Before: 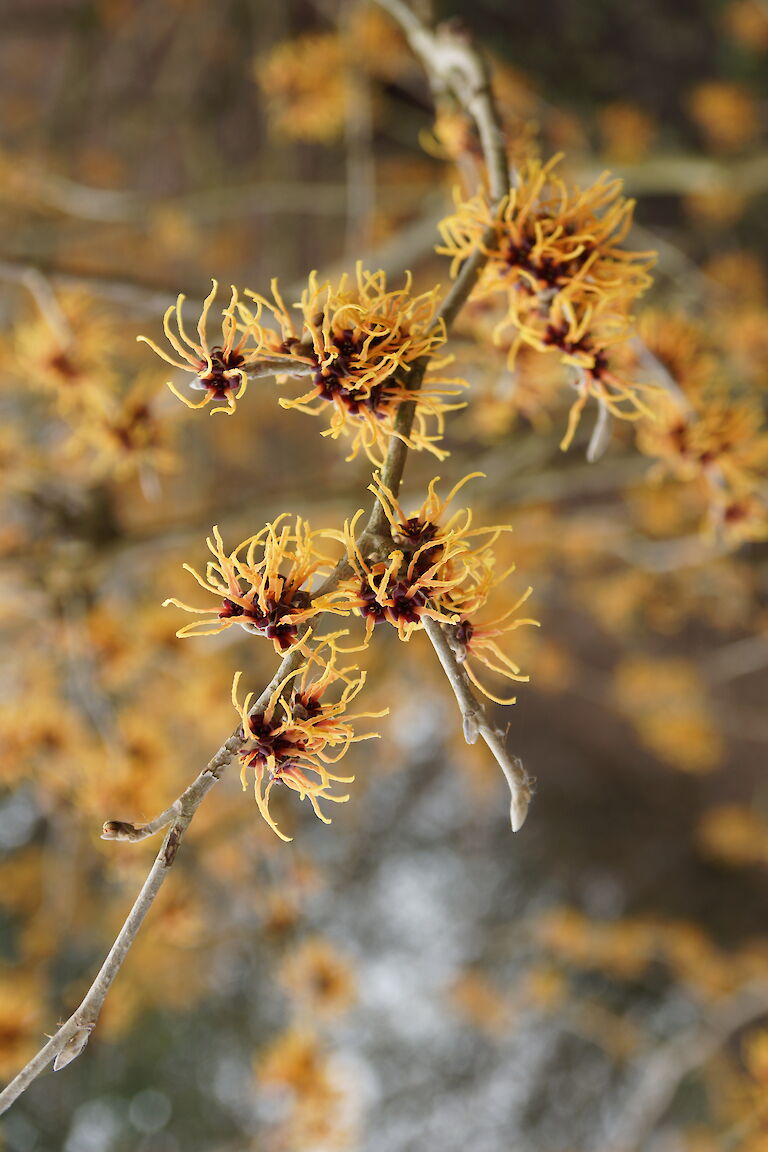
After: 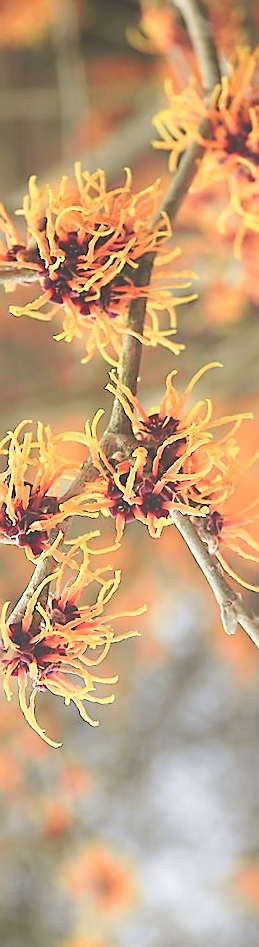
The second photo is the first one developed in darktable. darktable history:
tone curve: curves: ch0 [(0, 0.036) (0.119, 0.115) (0.466, 0.498) (0.715, 0.767) (0.817, 0.865) (1, 0.998)]; ch1 [(0, 0) (0.377, 0.424) (0.442, 0.491) (0.487, 0.498) (0.514, 0.512) (0.536, 0.577) (0.66, 0.724) (1, 1)]; ch2 [(0, 0) (0.38, 0.405) (0.463, 0.443) (0.492, 0.486) (0.526, 0.541) (0.578, 0.598) (1, 1)], color space Lab, independent channels, preserve colors none
exposure: black level correction -0.041, exposure 0.064 EV, compensate highlight preservation false
crop: left 33.36%, right 33.36%
shadows and highlights: shadows -90, highlights 90, soften with gaussian
sharpen: radius 1.4, amount 1.25, threshold 0.7
rotate and perspective: rotation -5°, crop left 0.05, crop right 0.952, crop top 0.11, crop bottom 0.89
